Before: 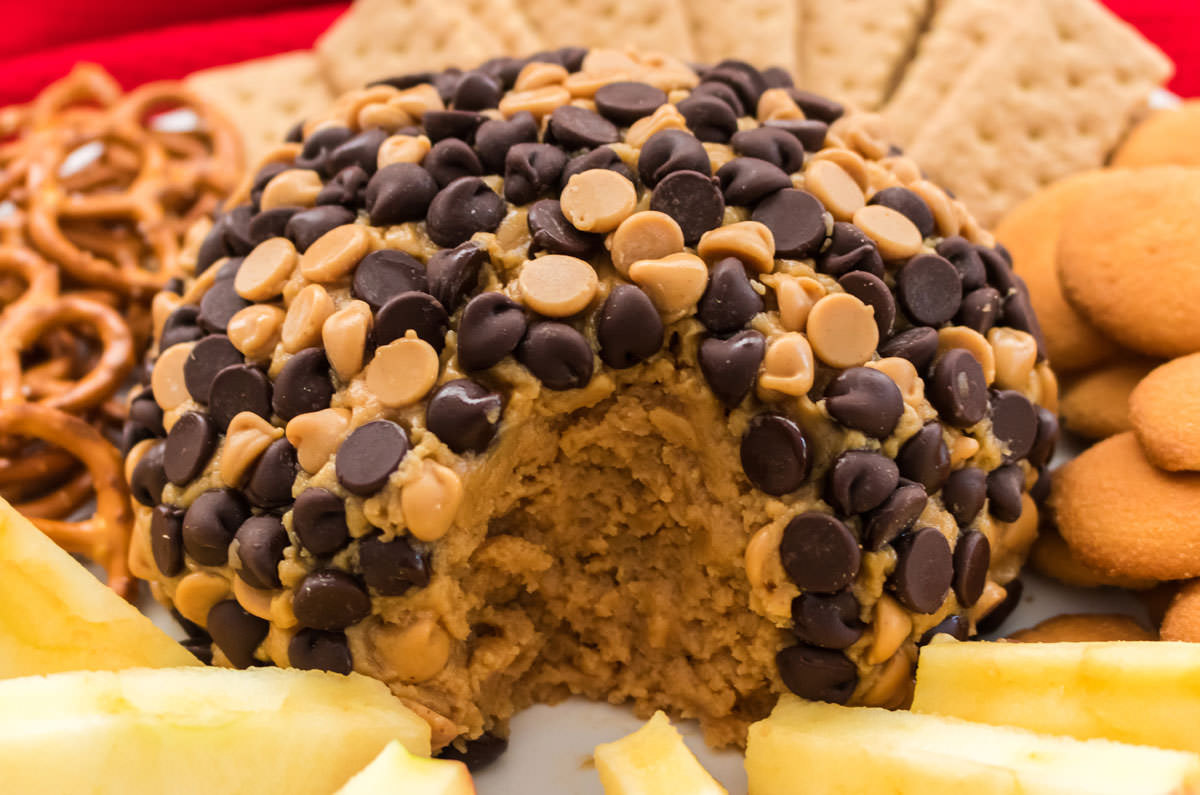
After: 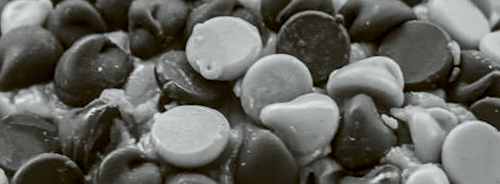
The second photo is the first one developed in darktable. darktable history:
rotate and perspective: rotation -4.57°, crop left 0.054, crop right 0.944, crop top 0.087, crop bottom 0.914
crop: left 28.64%, top 16.832%, right 26.637%, bottom 58.055%
sharpen: amount 0.2
color calibration: output gray [0.28, 0.41, 0.31, 0], gray › normalize channels true, illuminant same as pipeline (D50), adaptation XYZ, x 0.346, y 0.359, gamut compression 0
color balance: lift [1.004, 1.002, 1.002, 0.998], gamma [1, 1.007, 1.002, 0.993], gain [1, 0.977, 1.013, 1.023], contrast -3.64%
local contrast: detail 130%
color balance rgb: perceptual saturation grading › global saturation 20%, perceptual saturation grading › highlights -25%, perceptual saturation grading › shadows 50%
